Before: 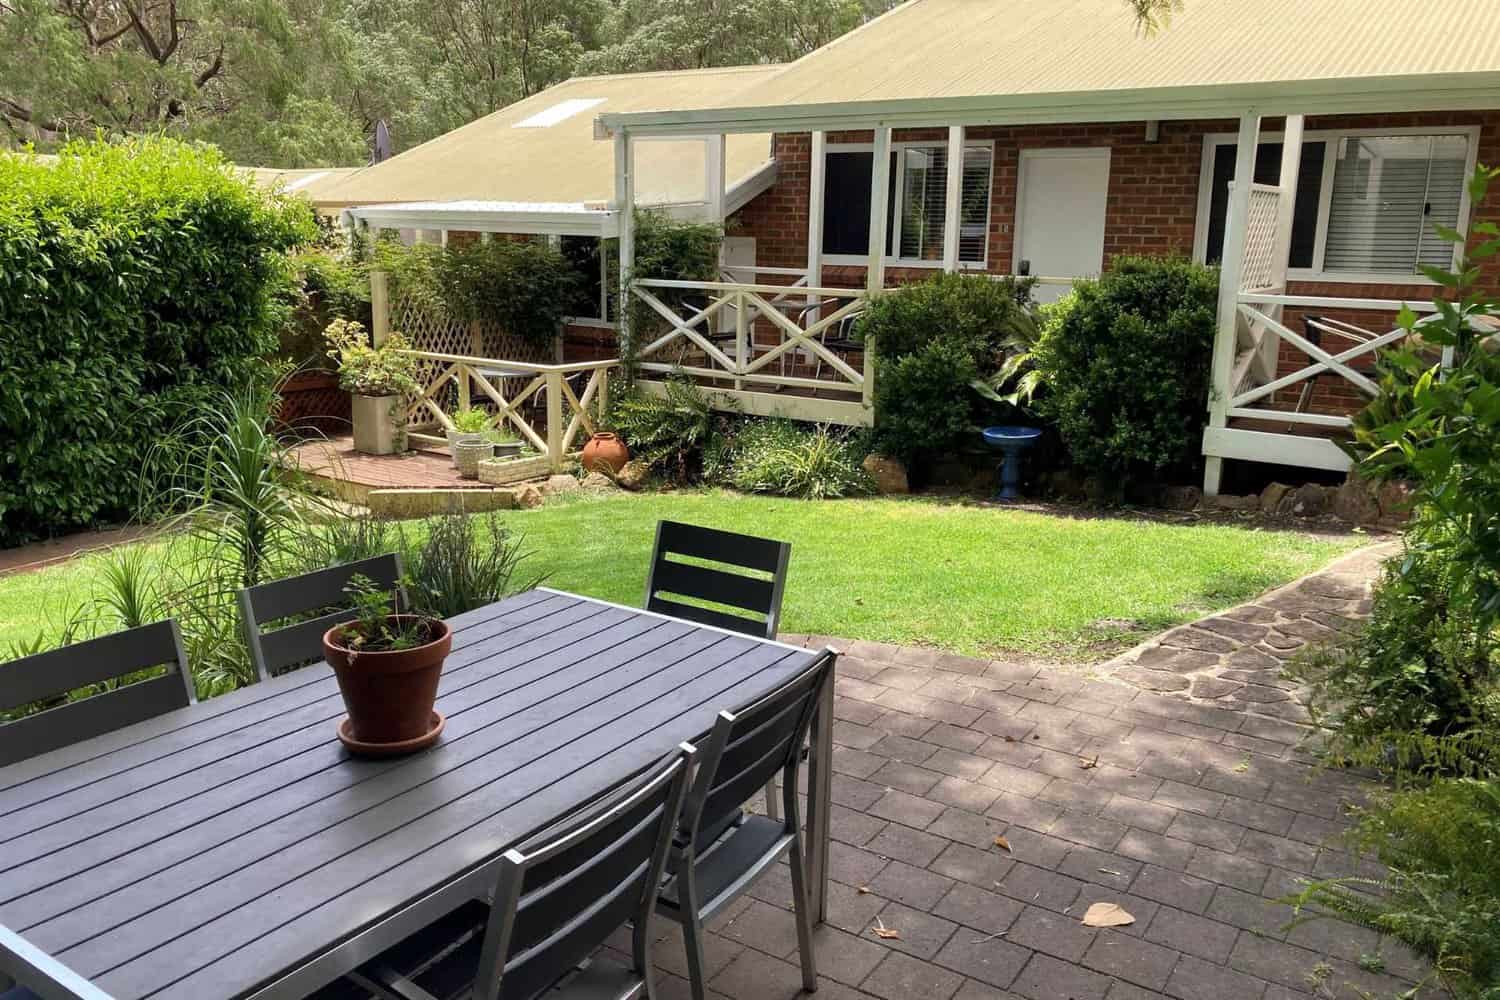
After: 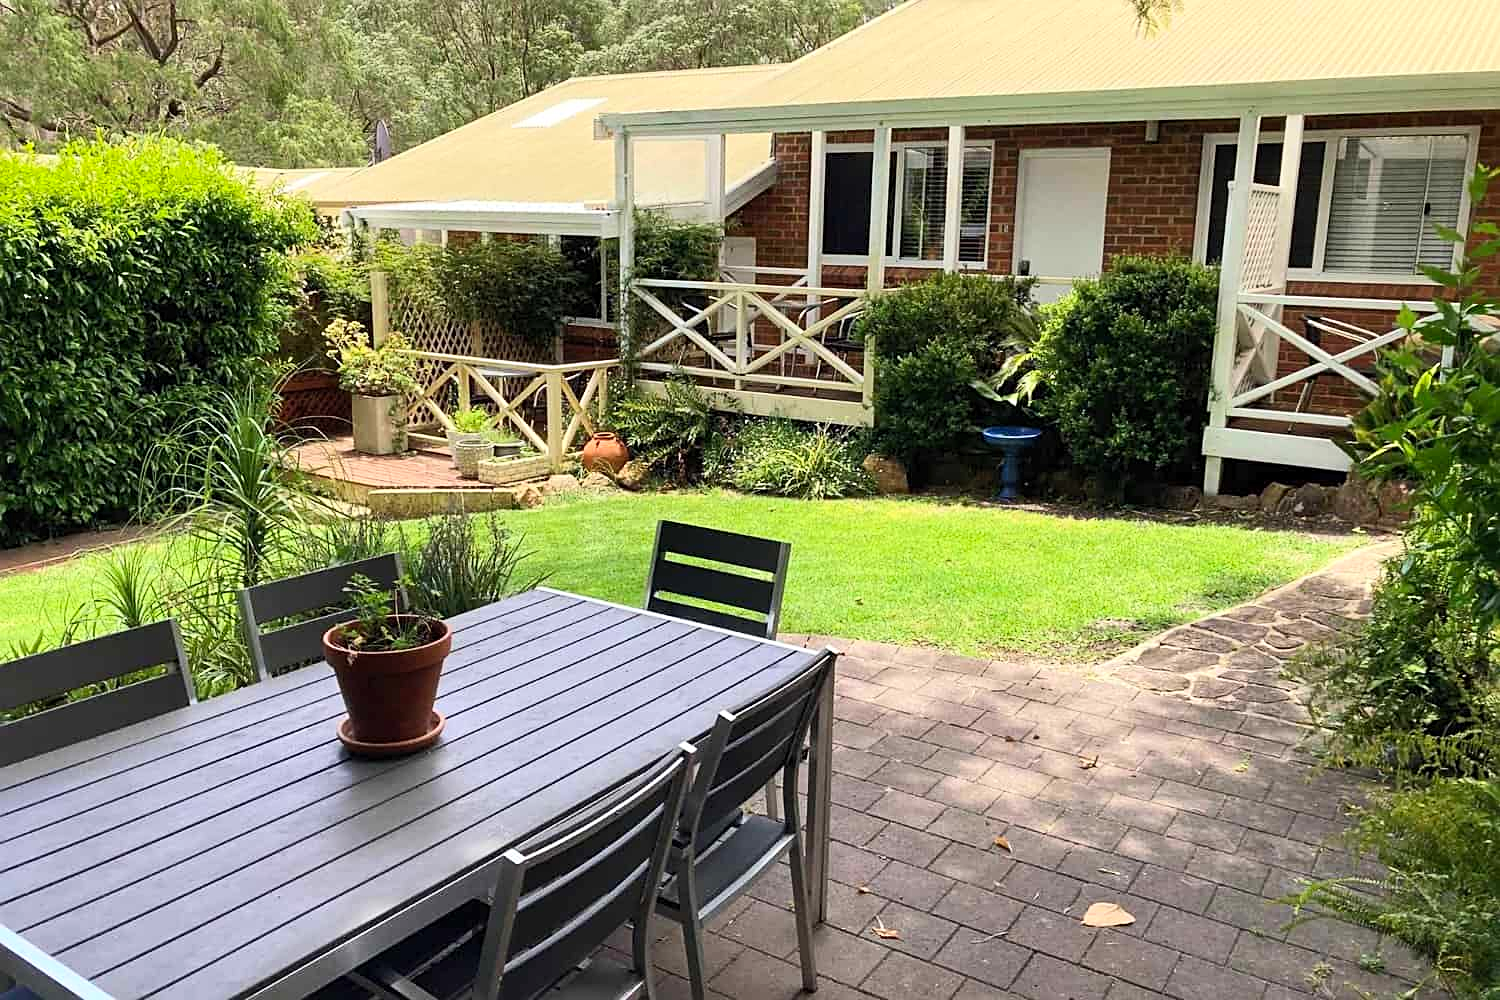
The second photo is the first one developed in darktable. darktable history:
sharpen: on, module defaults
contrast brightness saturation: contrast 0.2, brightness 0.16, saturation 0.22
